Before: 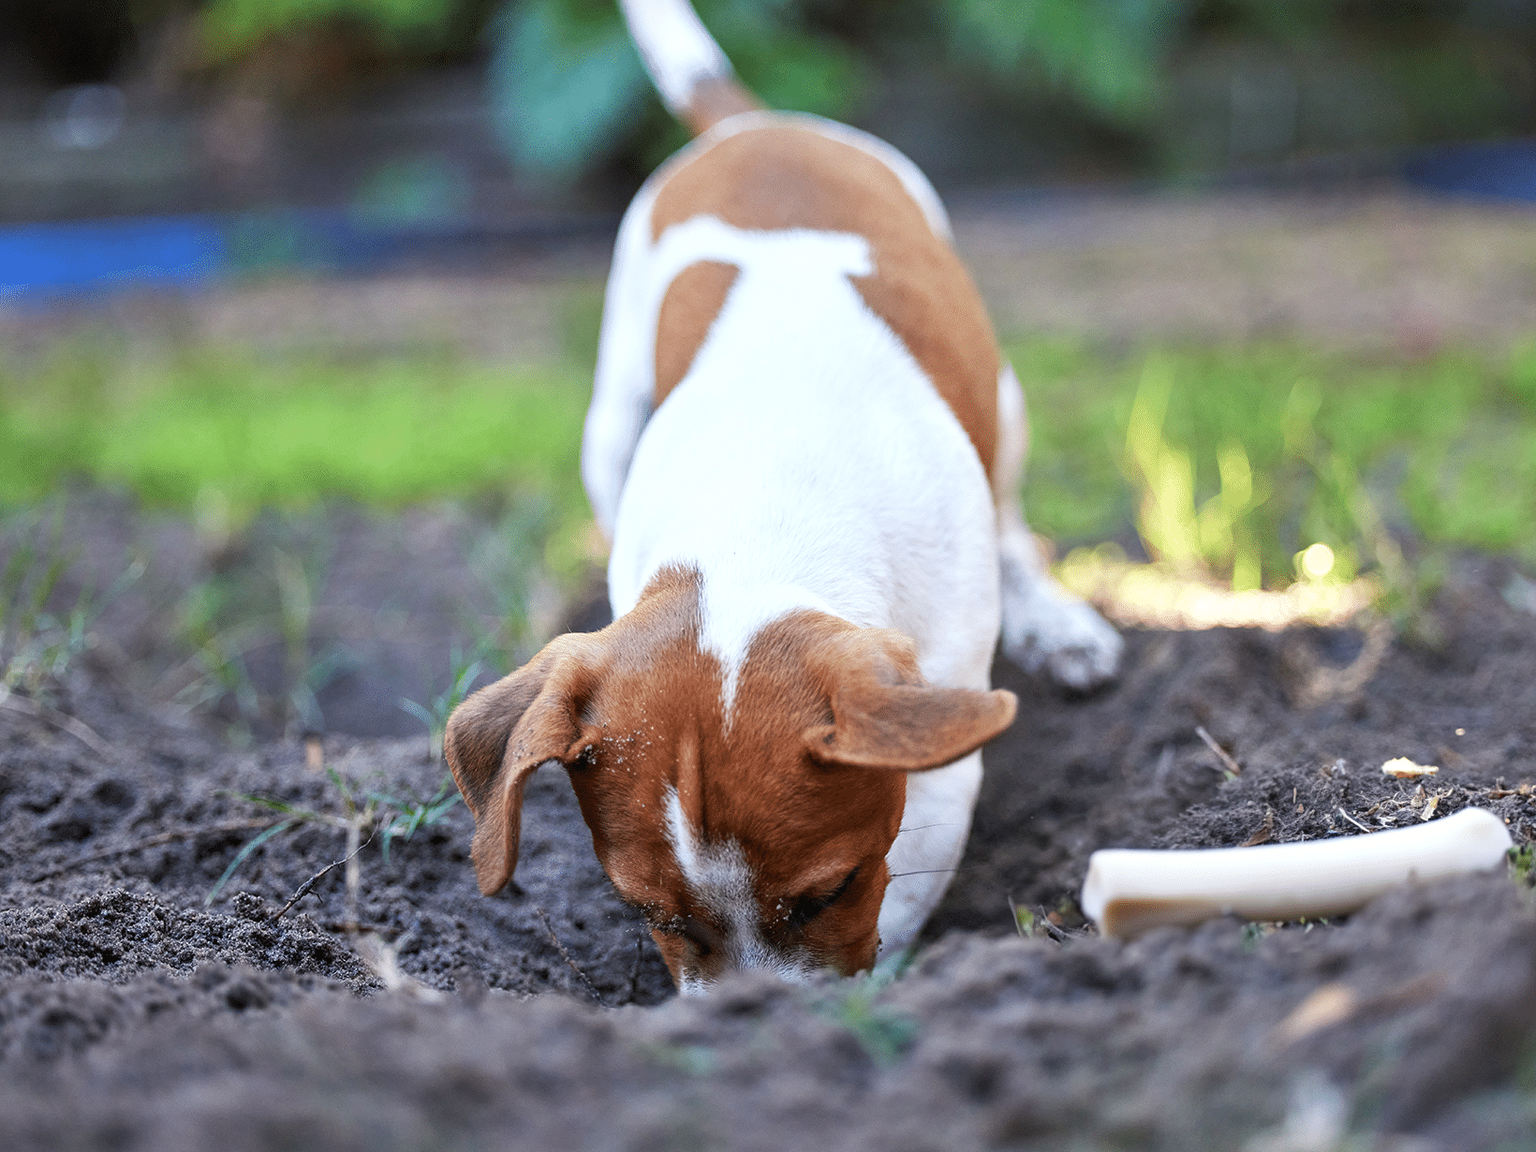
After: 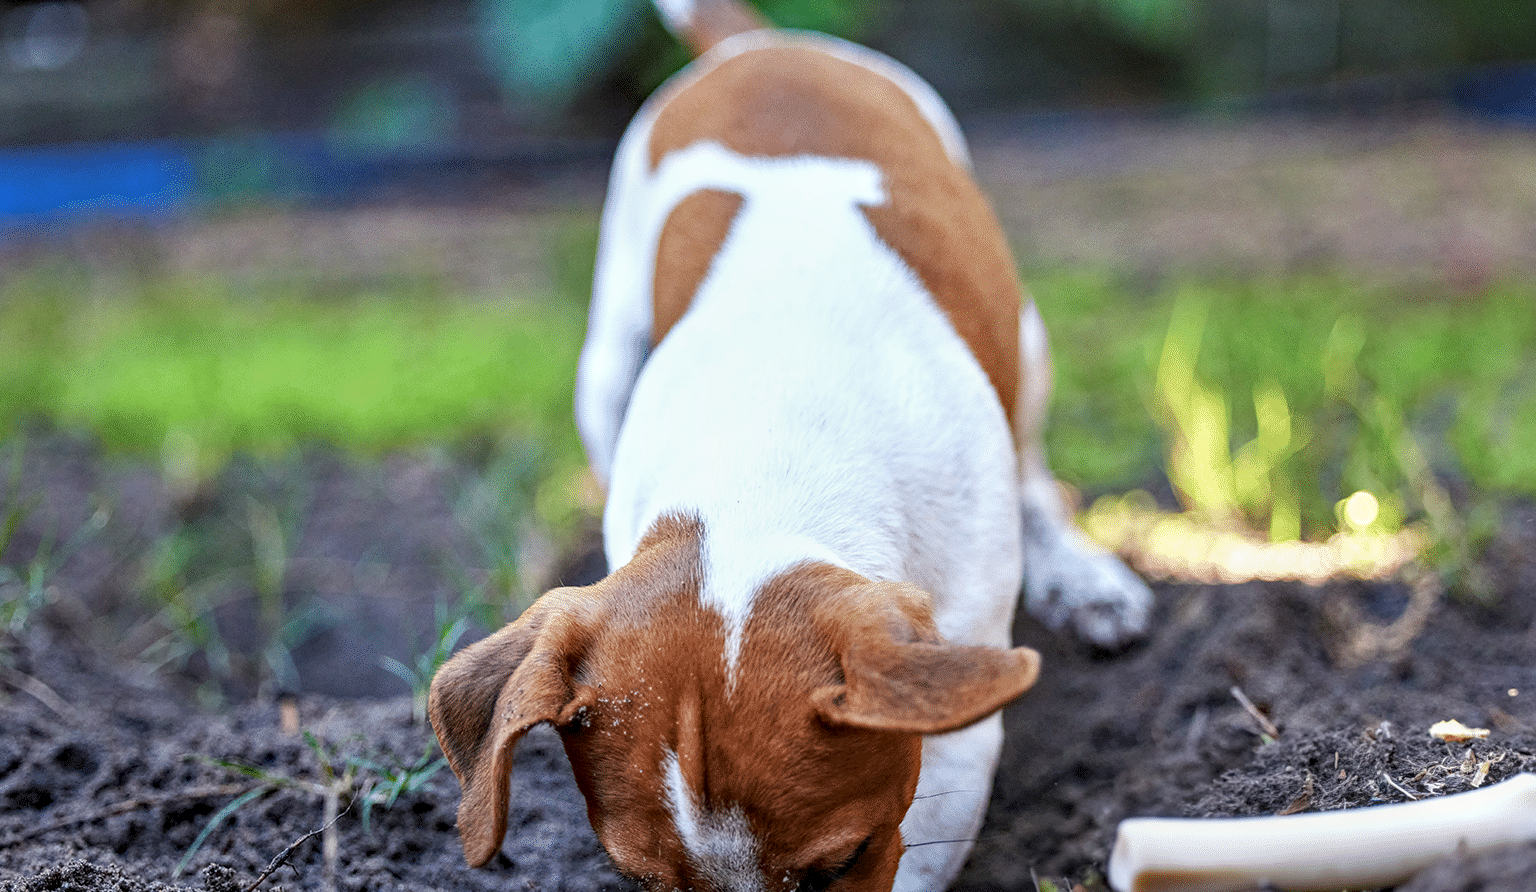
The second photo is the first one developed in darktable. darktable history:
local contrast: on, module defaults
crop: left 2.831%, top 7.271%, right 3.066%, bottom 20.168%
haze removal: strength 0.301, distance 0.25, compatibility mode true, adaptive false
exposure: exposure -0.114 EV, compensate exposure bias true, compensate highlight preservation false
